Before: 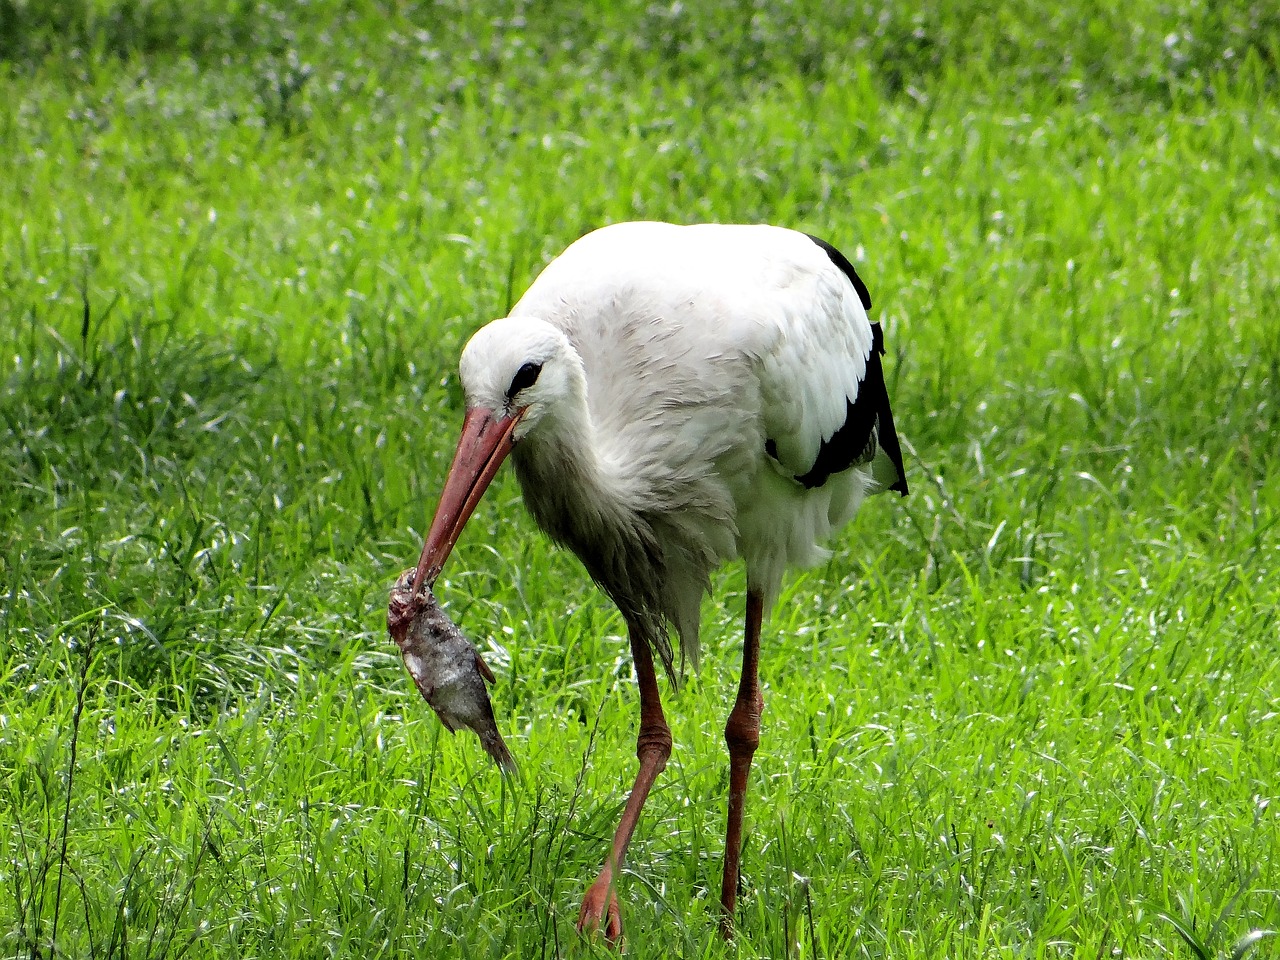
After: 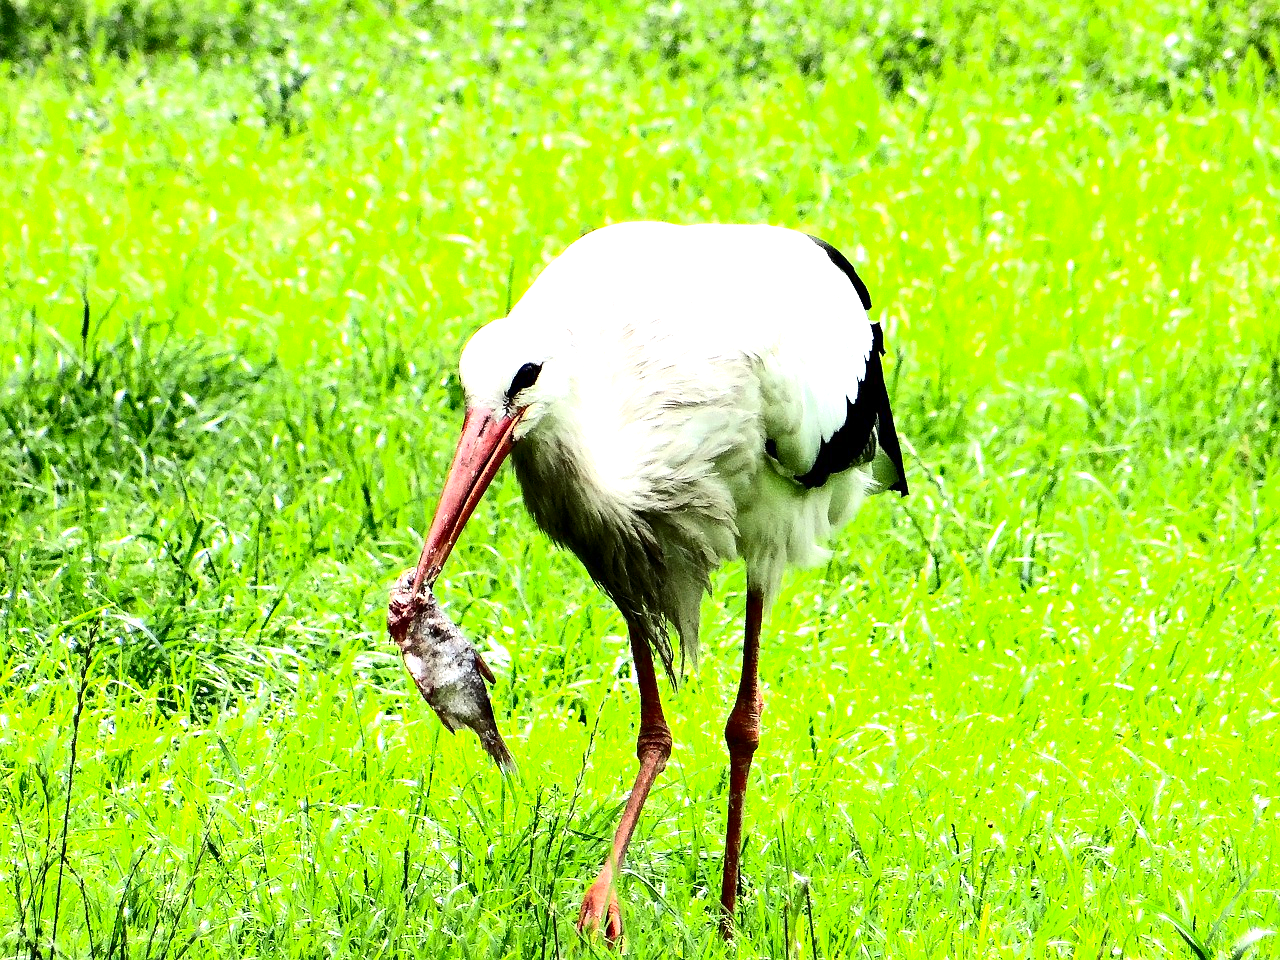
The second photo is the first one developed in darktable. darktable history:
exposure: black level correction 0, exposure 1.527 EV, compensate highlight preservation false
contrast brightness saturation: contrast 0.302, brightness -0.076, saturation 0.174
